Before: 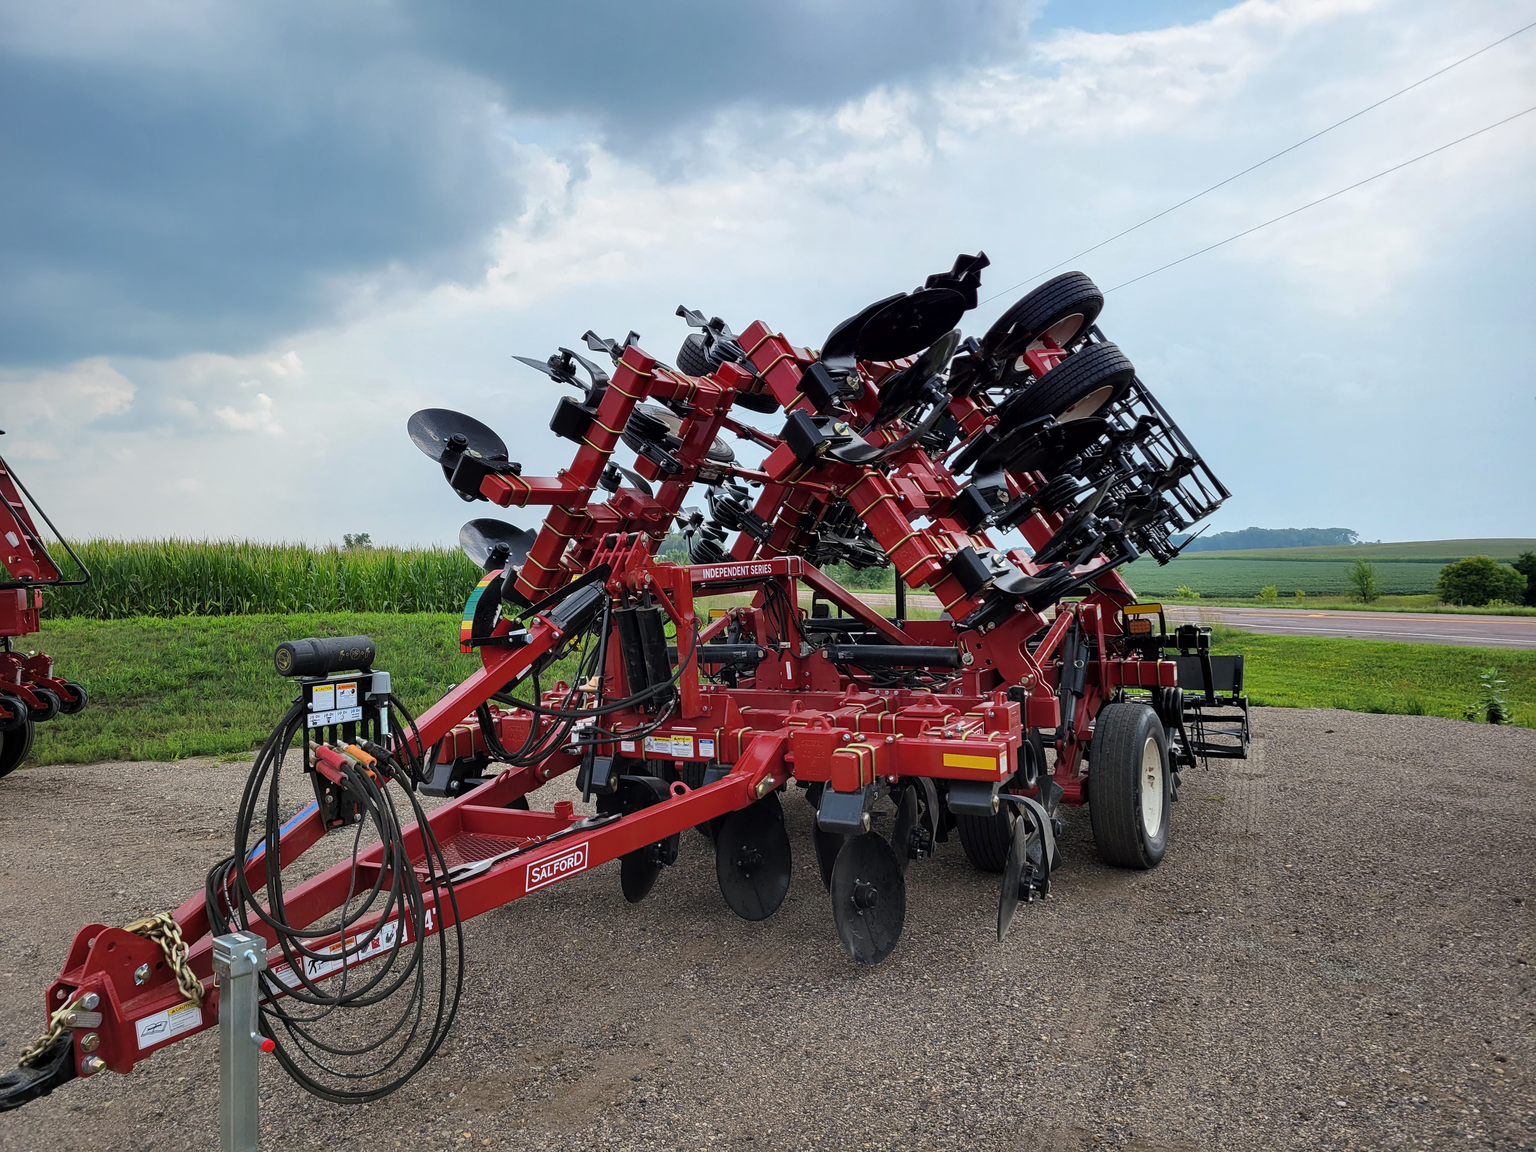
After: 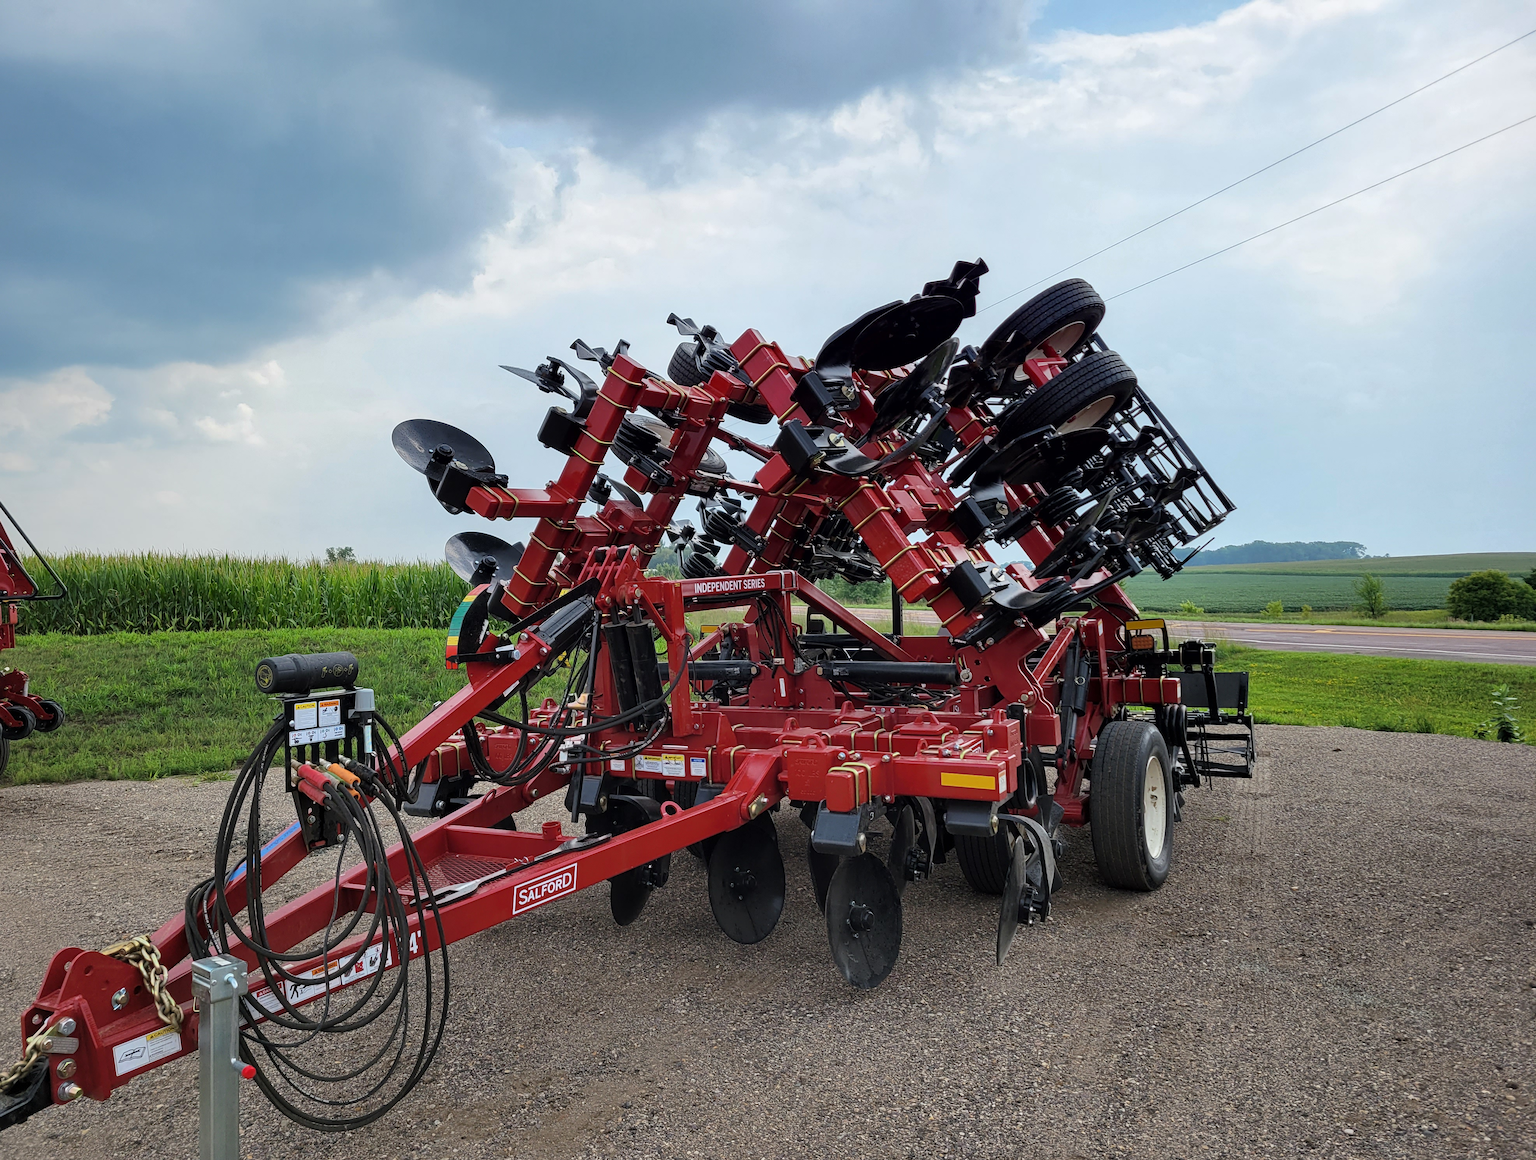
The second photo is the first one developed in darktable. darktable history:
crop and rotate: left 1.678%, right 0.746%, bottom 1.696%
